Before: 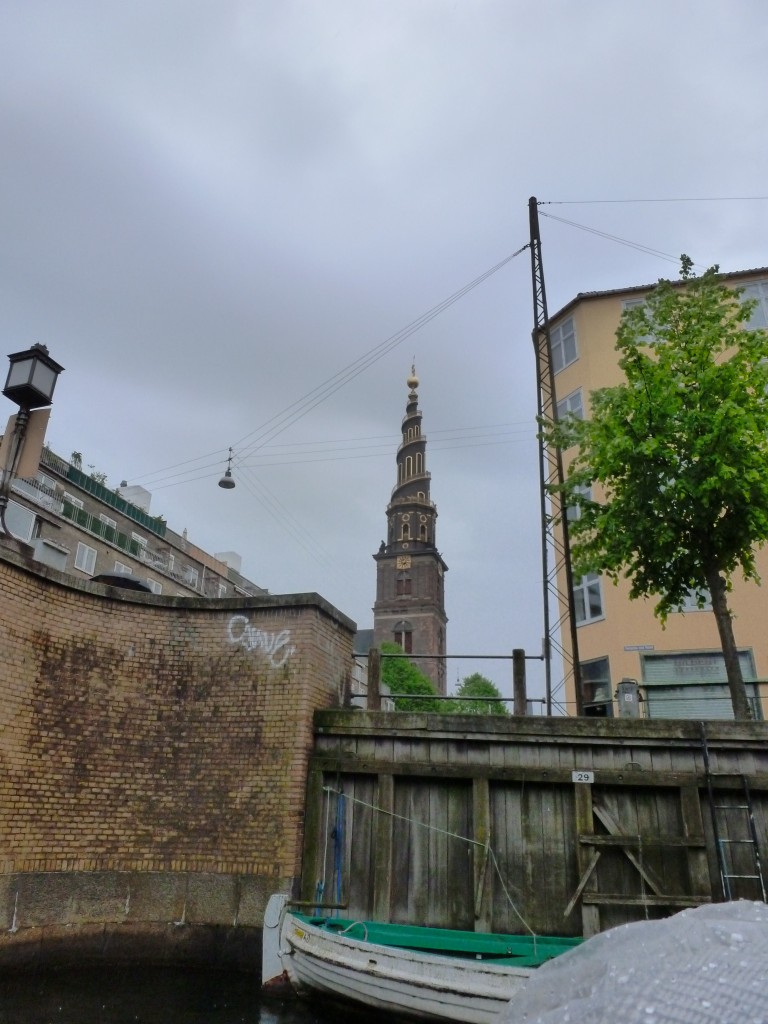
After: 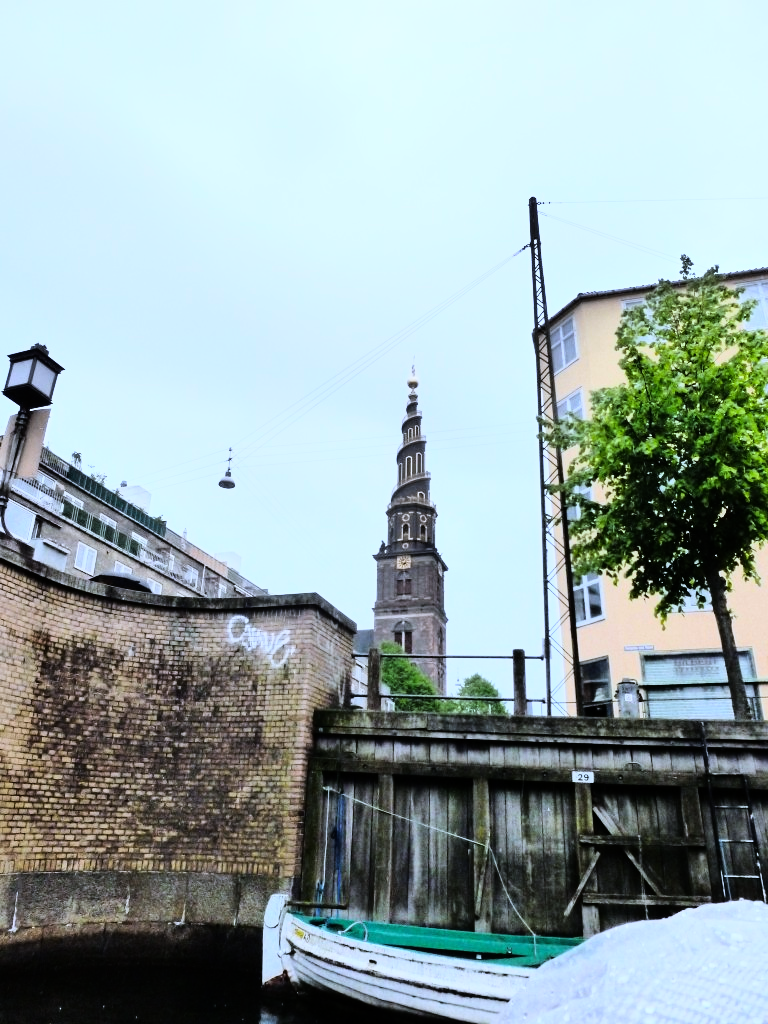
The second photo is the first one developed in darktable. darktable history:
rgb curve: curves: ch0 [(0, 0) (0.21, 0.15) (0.24, 0.21) (0.5, 0.75) (0.75, 0.96) (0.89, 0.99) (1, 1)]; ch1 [(0, 0.02) (0.21, 0.13) (0.25, 0.2) (0.5, 0.67) (0.75, 0.9) (0.89, 0.97) (1, 1)]; ch2 [(0, 0.02) (0.21, 0.13) (0.25, 0.2) (0.5, 0.67) (0.75, 0.9) (0.89, 0.97) (1, 1)], compensate middle gray true
white balance: red 0.948, green 1.02, blue 1.176
